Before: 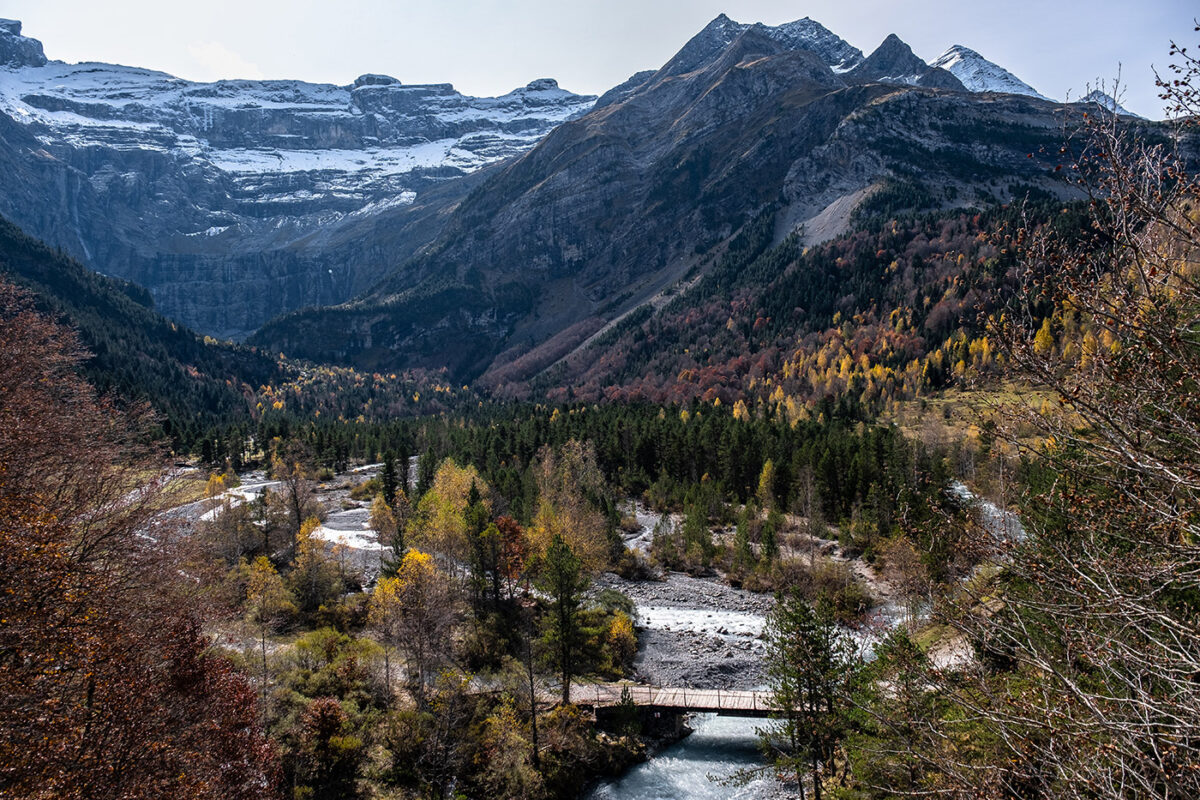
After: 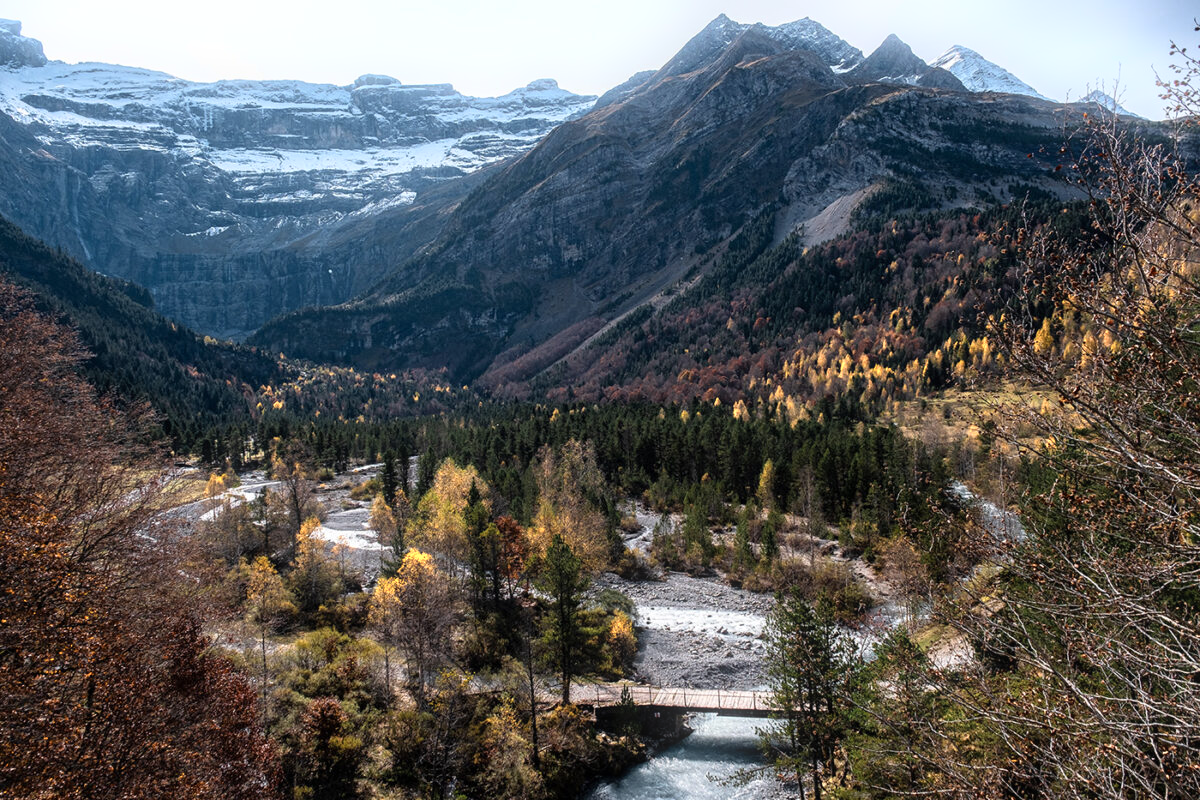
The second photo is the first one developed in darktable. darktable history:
color zones: curves: ch0 [(0.018, 0.548) (0.197, 0.654) (0.425, 0.447) (0.605, 0.658) (0.732, 0.579)]; ch1 [(0.105, 0.531) (0.224, 0.531) (0.386, 0.39) (0.618, 0.456) (0.732, 0.456) (0.956, 0.421)]; ch2 [(0.039, 0.583) (0.215, 0.465) (0.399, 0.544) (0.465, 0.548) (0.614, 0.447) (0.724, 0.43) (0.882, 0.623) (0.956, 0.632)]
bloom: size 5%, threshold 95%, strength 15%
